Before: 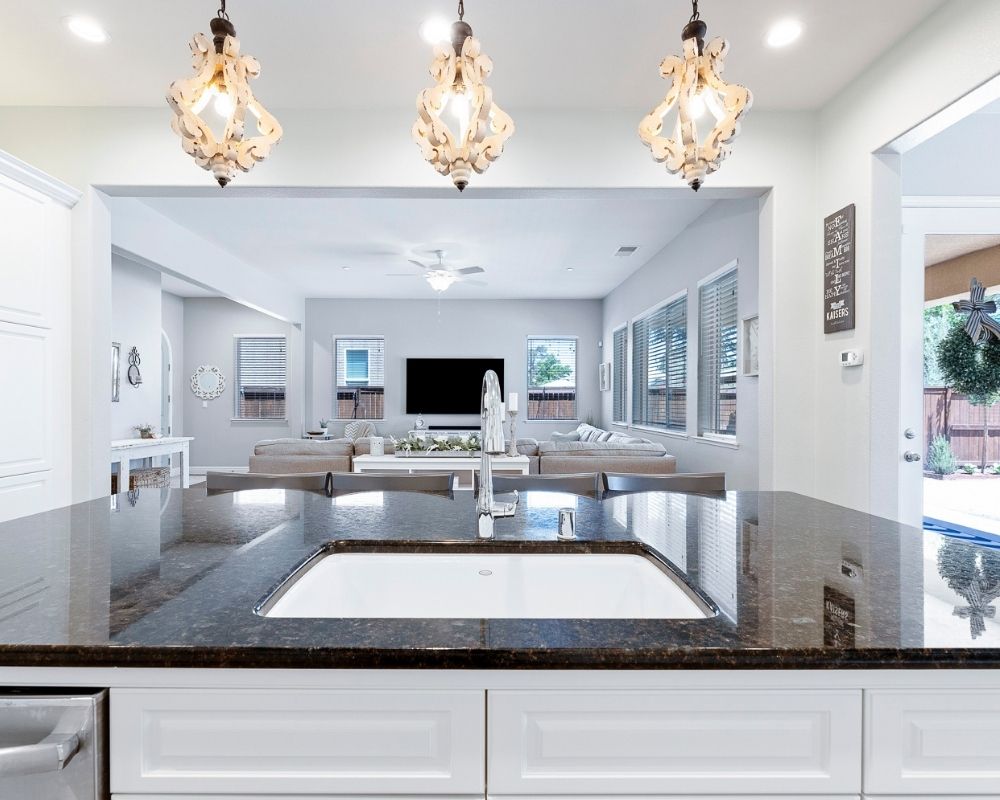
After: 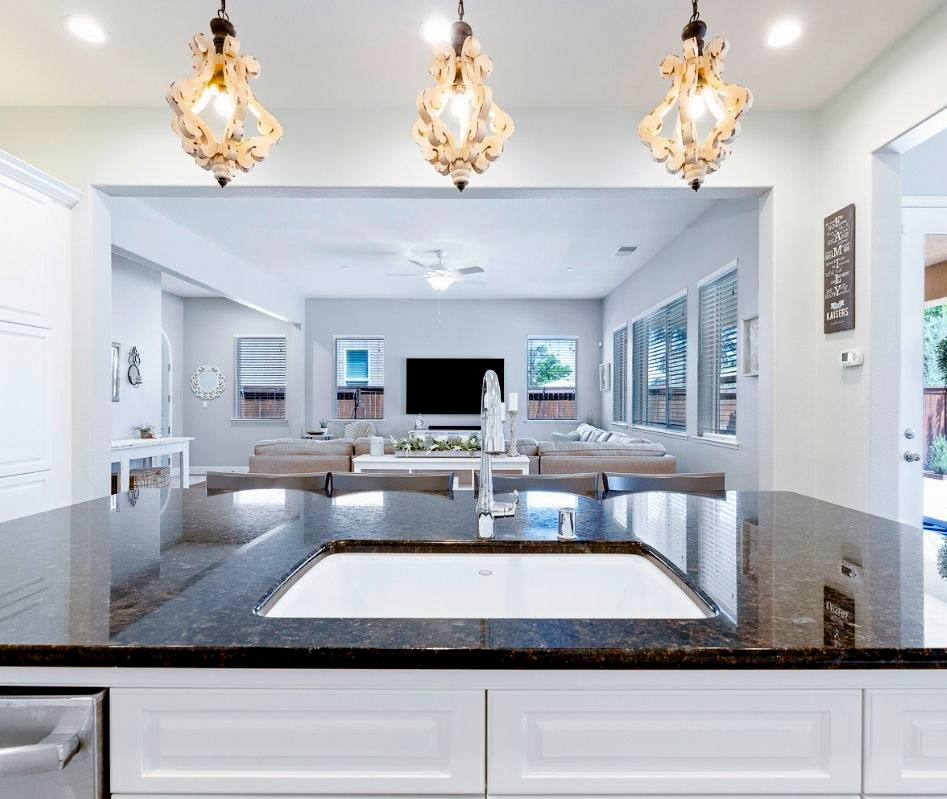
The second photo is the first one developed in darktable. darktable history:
crop and rotate: left 0%, right 5.242%
contrast equalizer: octaves 7, y [[0.5 ×6], [0.5 ×6], [0.5, 0.5, 0.501, 0.545, 0.707, 0.863], [0 ×6], [0 ×6]], mix 0.167
color balance rgb: global offset › luminance -0.891%, perceptual saturation grading › global saturation 31.302%, saturation formula JzAzBz (2021)
